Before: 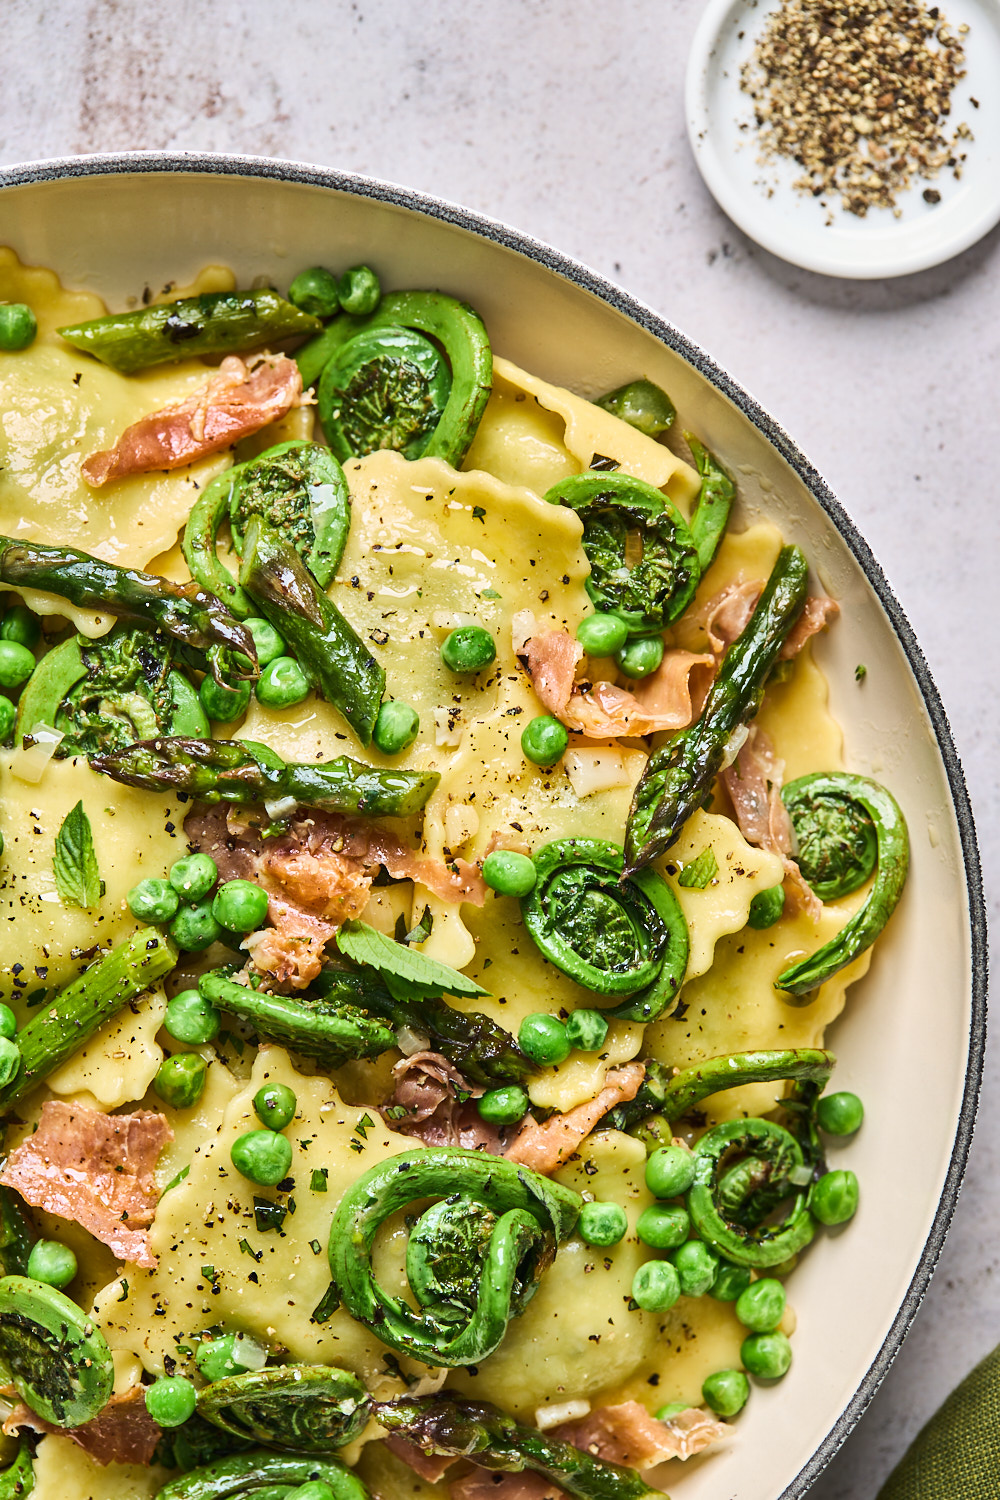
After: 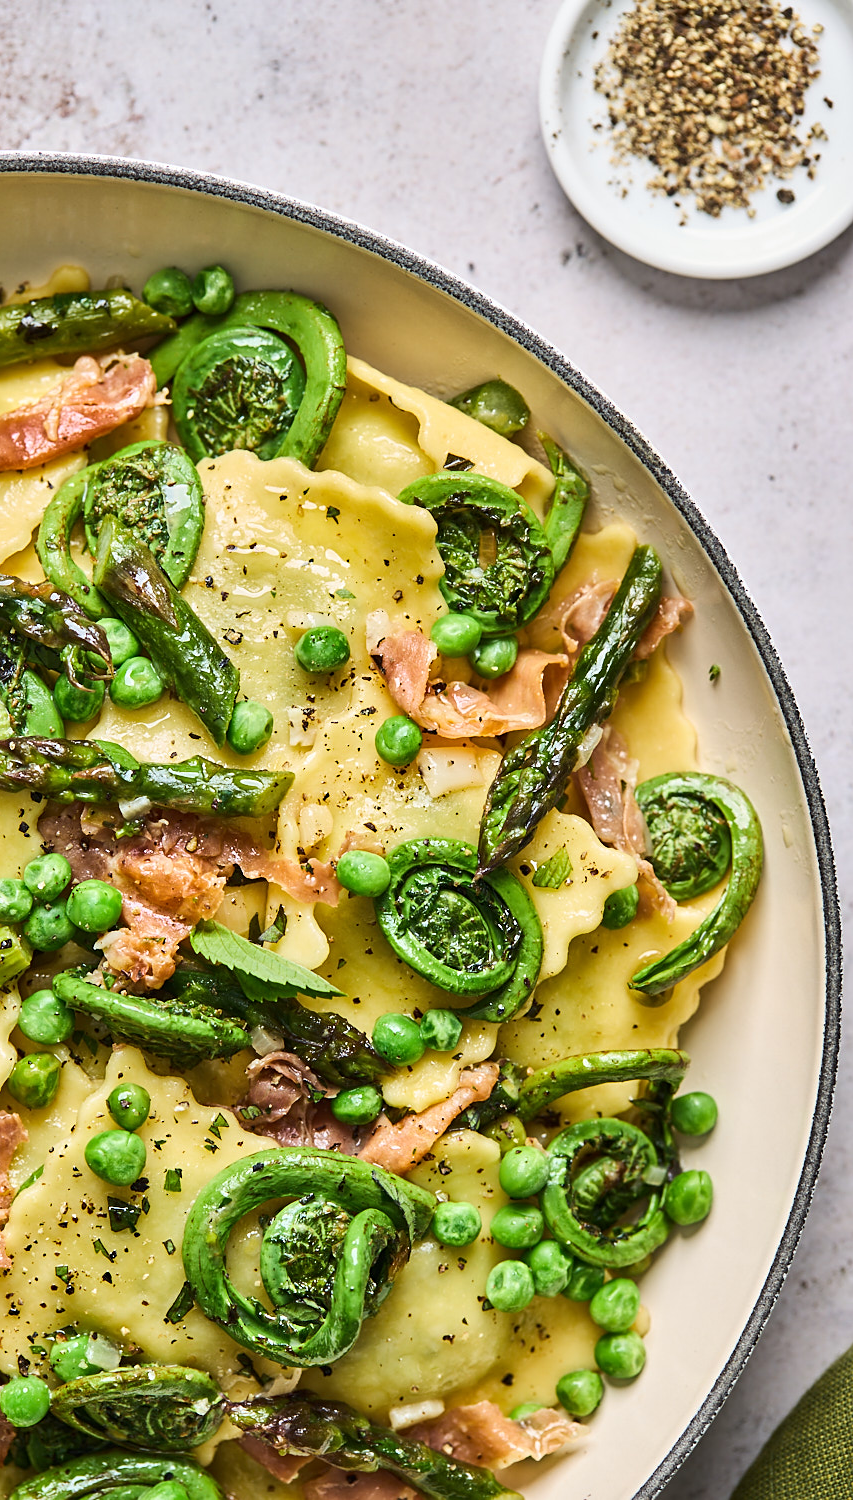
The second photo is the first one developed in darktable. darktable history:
sharpen: amount 0.21
crop and rotate: left 14.628%
exposure: compensate exposure bias true, compensate highlight preservation false
